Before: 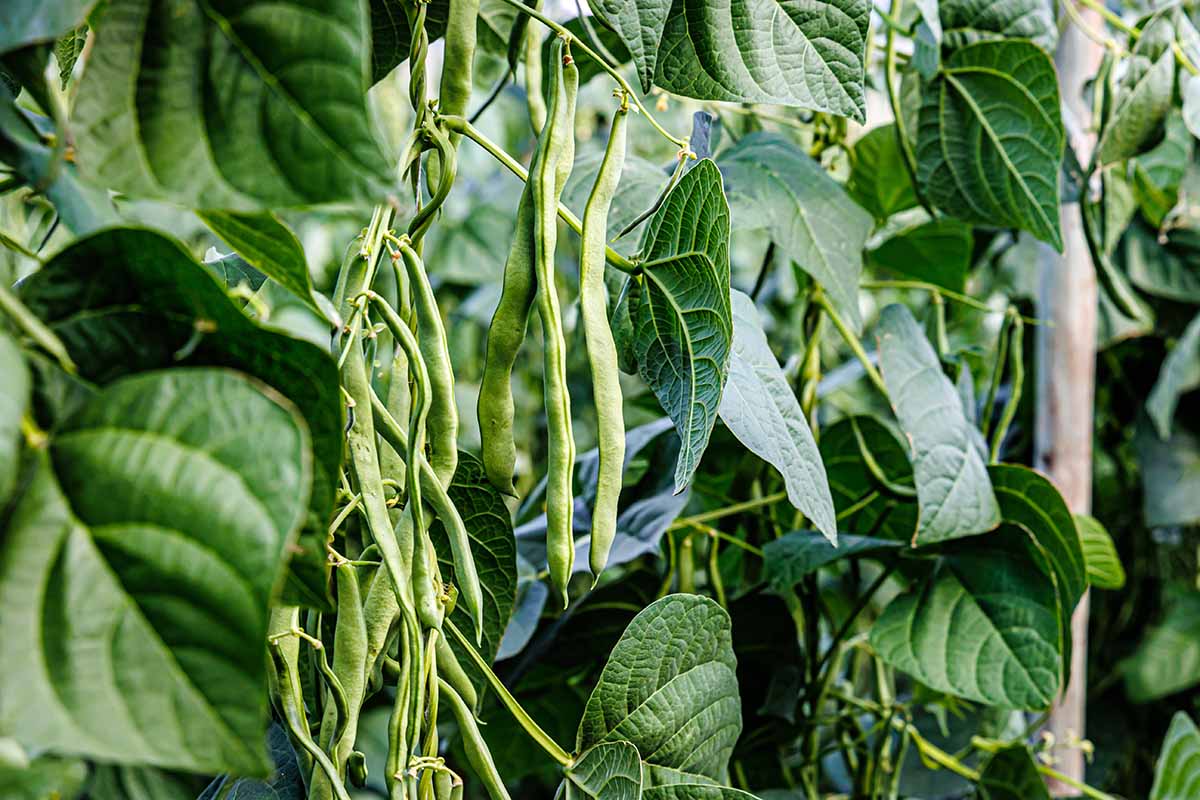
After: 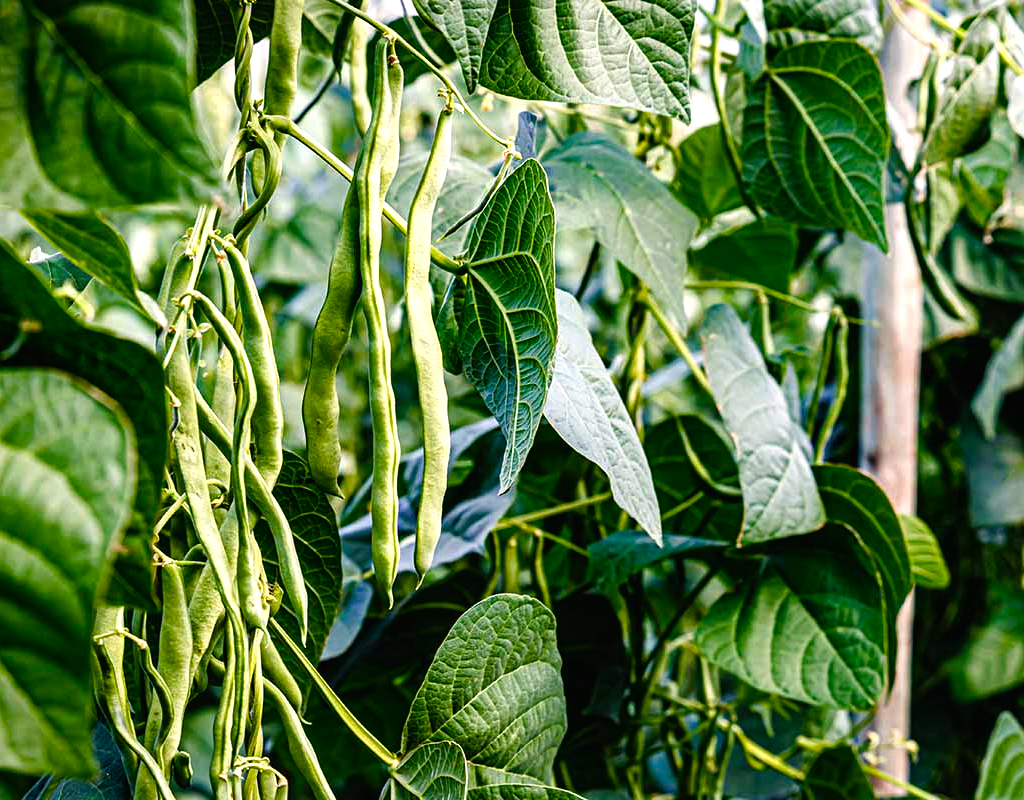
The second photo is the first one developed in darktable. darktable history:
color balance rgb: shadows lift › chroma 1%, shadows lift › hue 217.2°, power › hue 310.8°, highlights gain › chroma 2%, highlights gain › hue 44.4°, global offset › luminance 0.25%, global offset › hue 171.6°, perceptual saturation grading › global saturation 14.09%, perceptual saturation grading › highlights -30%, perceptual saturation grading › shadows 50.67%, global vibrance 25%, contrast 20%
crop and rotate: left 14.584%
